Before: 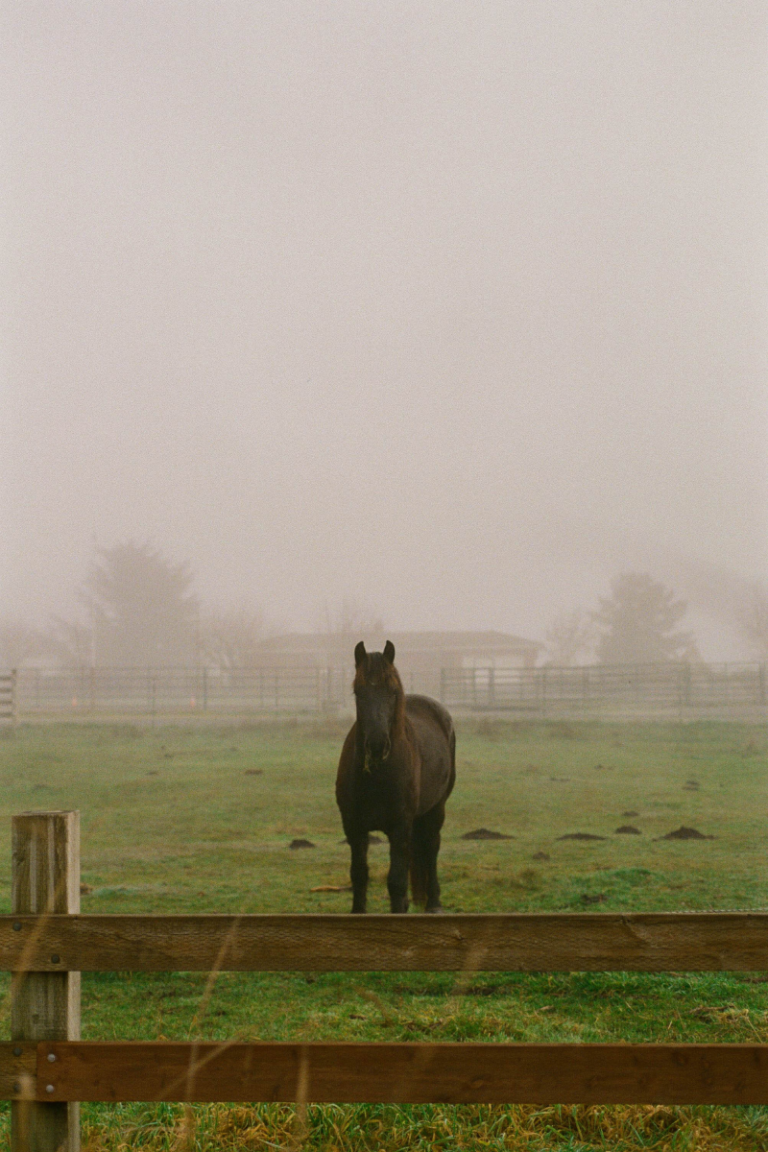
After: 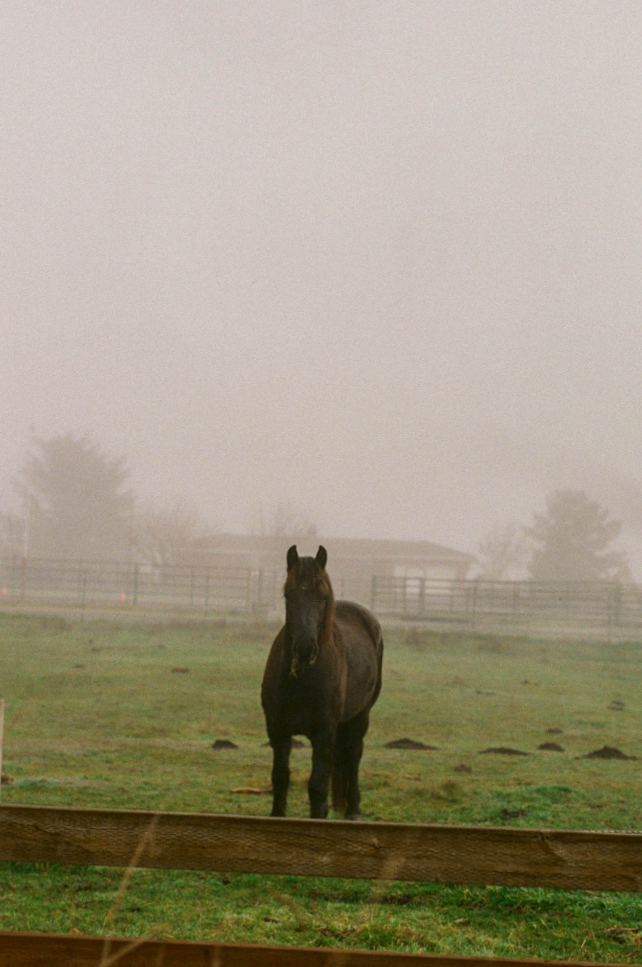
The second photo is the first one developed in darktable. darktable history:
crop and rotate: angle -2.84°, left 5.385%, top 5.194%, right 4.764%, bottom 4.659%
local contrast: on, module defaults
